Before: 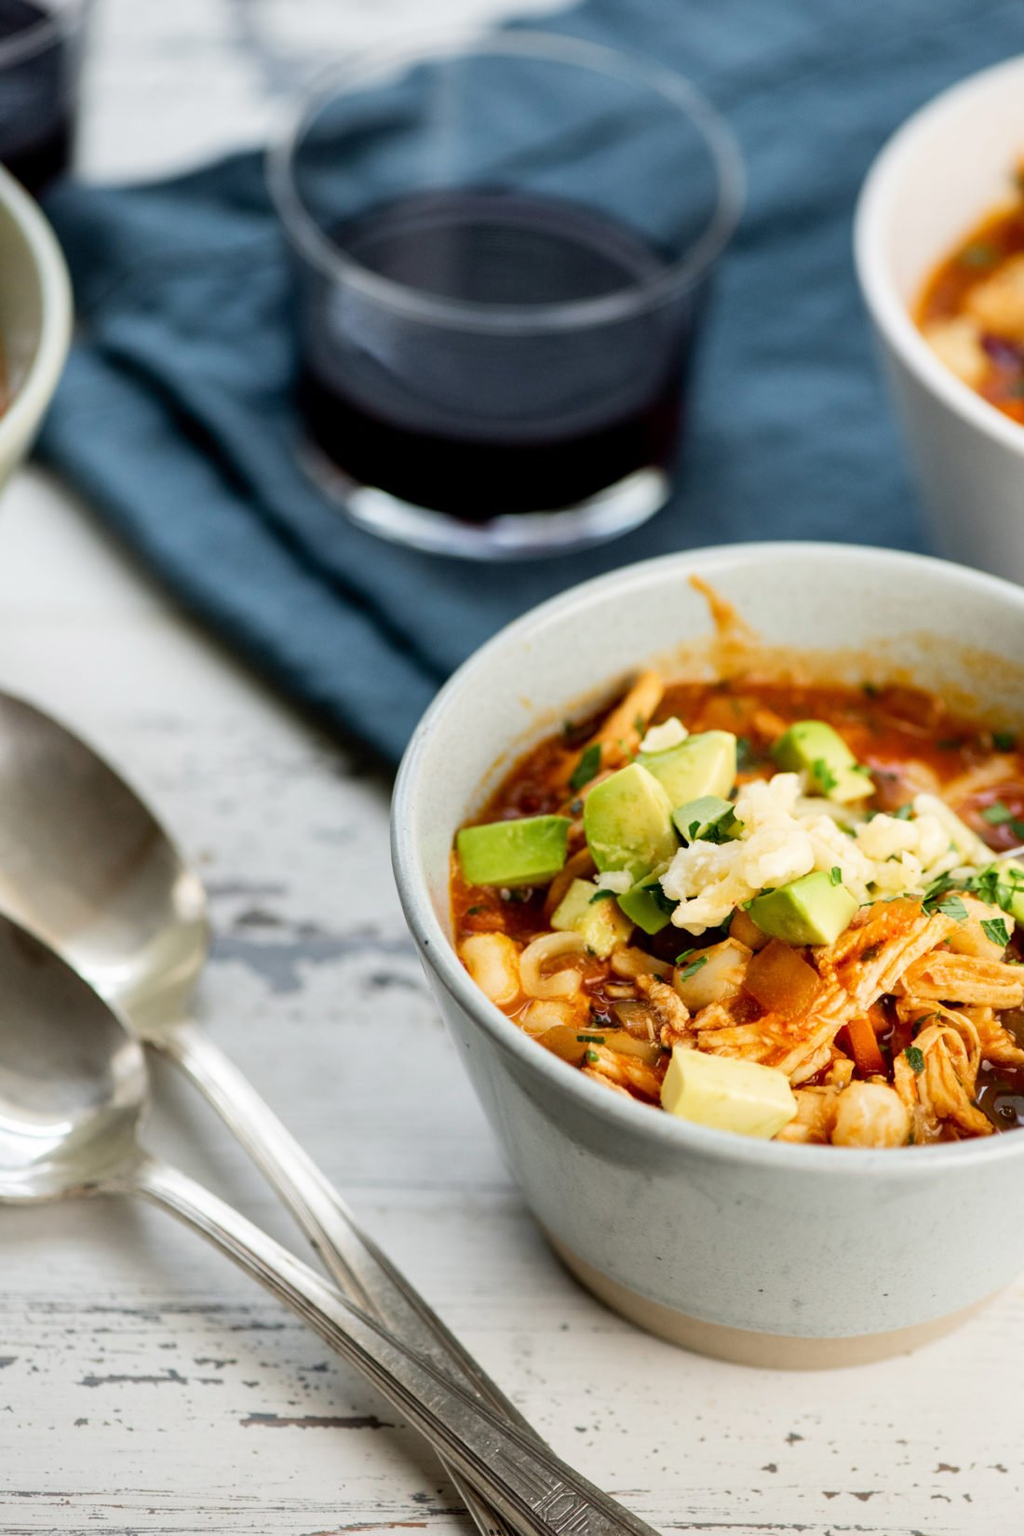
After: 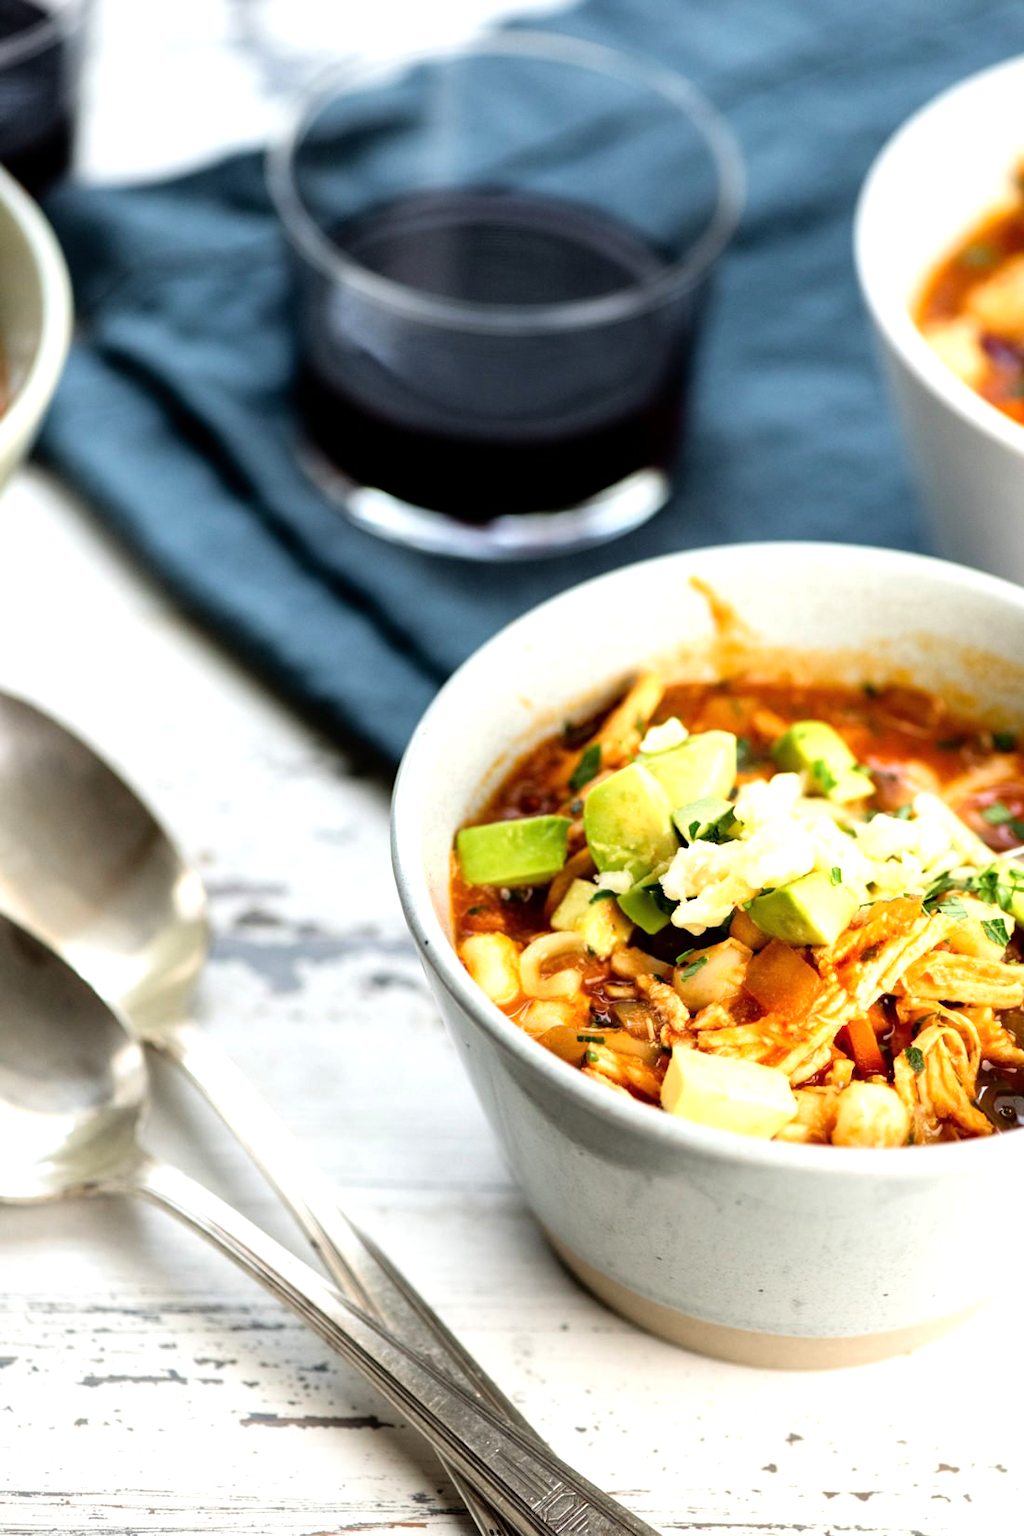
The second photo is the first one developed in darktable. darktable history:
tone equalizer: -8 EV -0.734 EV, -7 EV -0.669 EV, -6 EV -0.614 EV, -5 EV -0.412 EV, -3 EV 0.395 EV, -2 EV 0.6 EV, -1 EV 0.678 EV, +0 EV 0.73 EV, mask exposure compensation -0.485 EV
